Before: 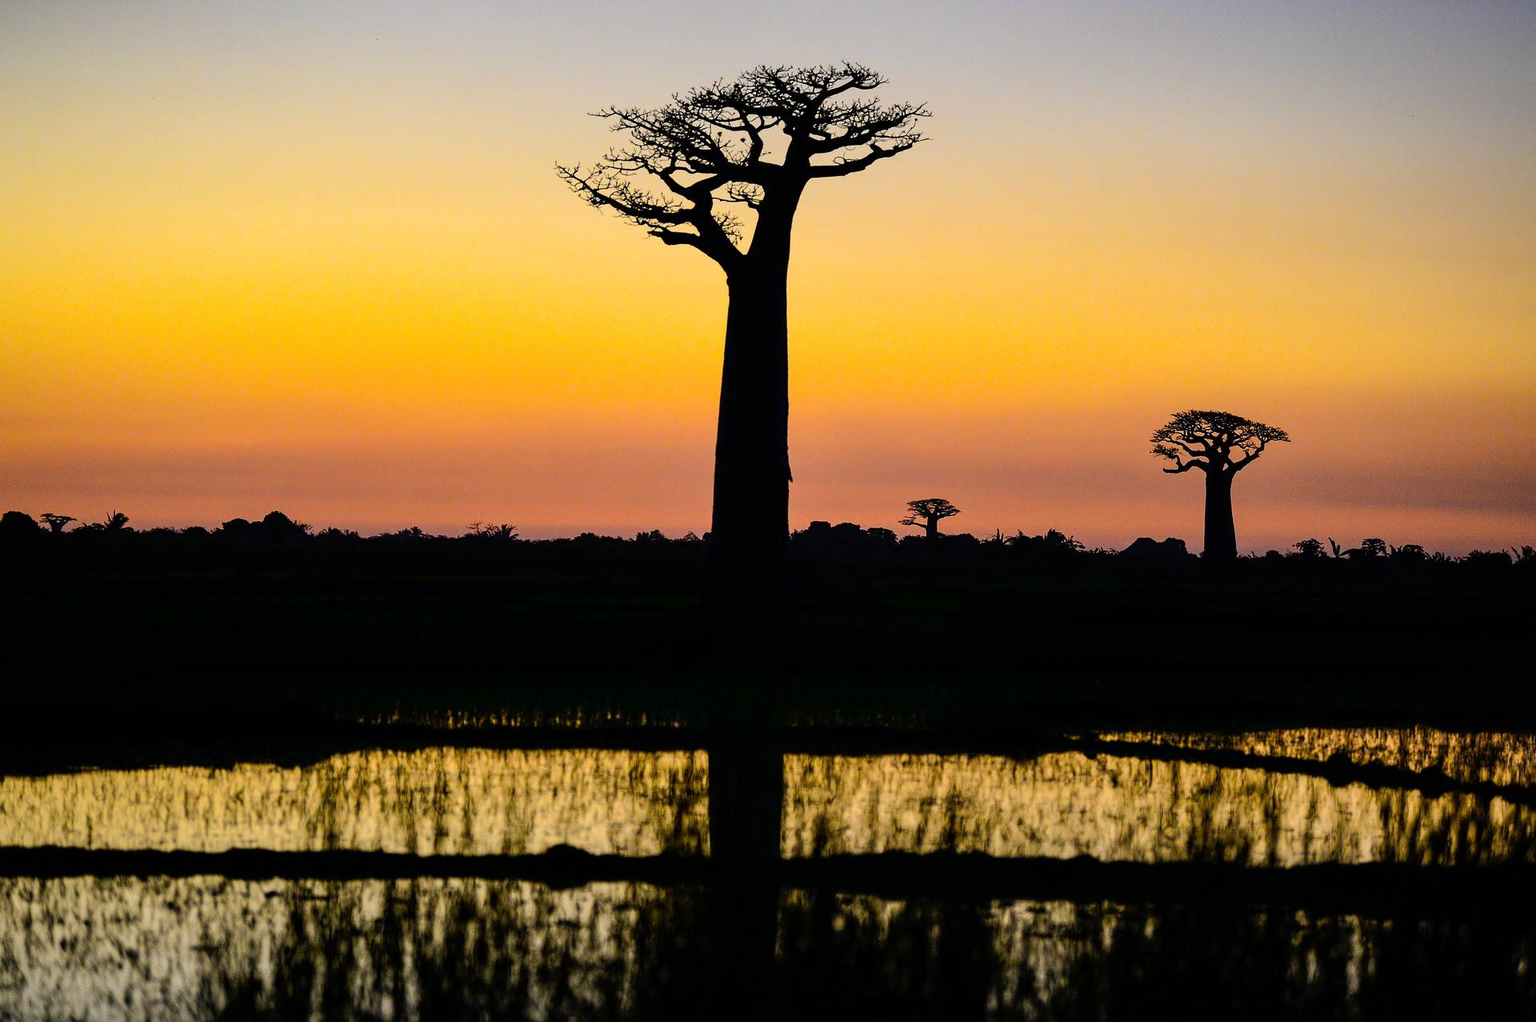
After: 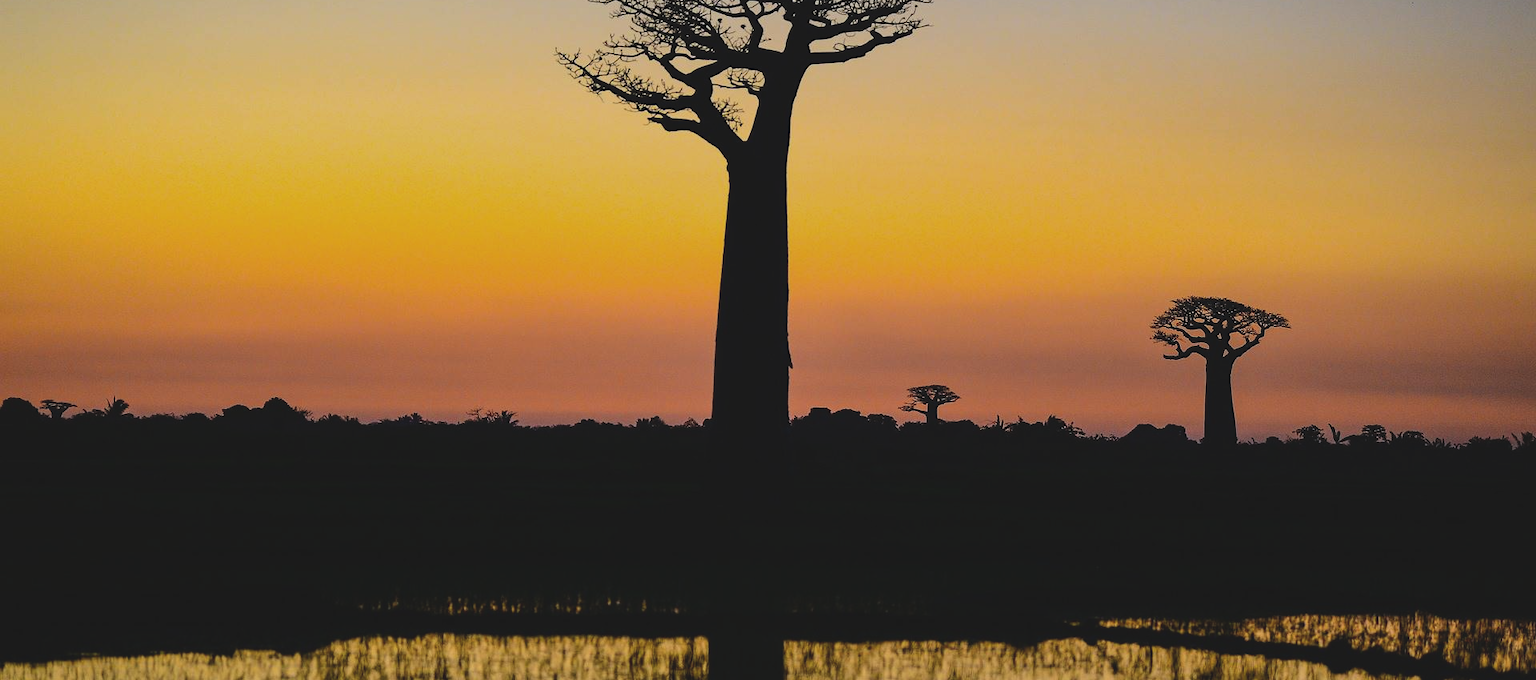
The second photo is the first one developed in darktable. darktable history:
exposure: black level correction -0.015, exposure -0.5 EV, compensate highlight preservation false
crop: top 11.166%, bottom 22.168%
